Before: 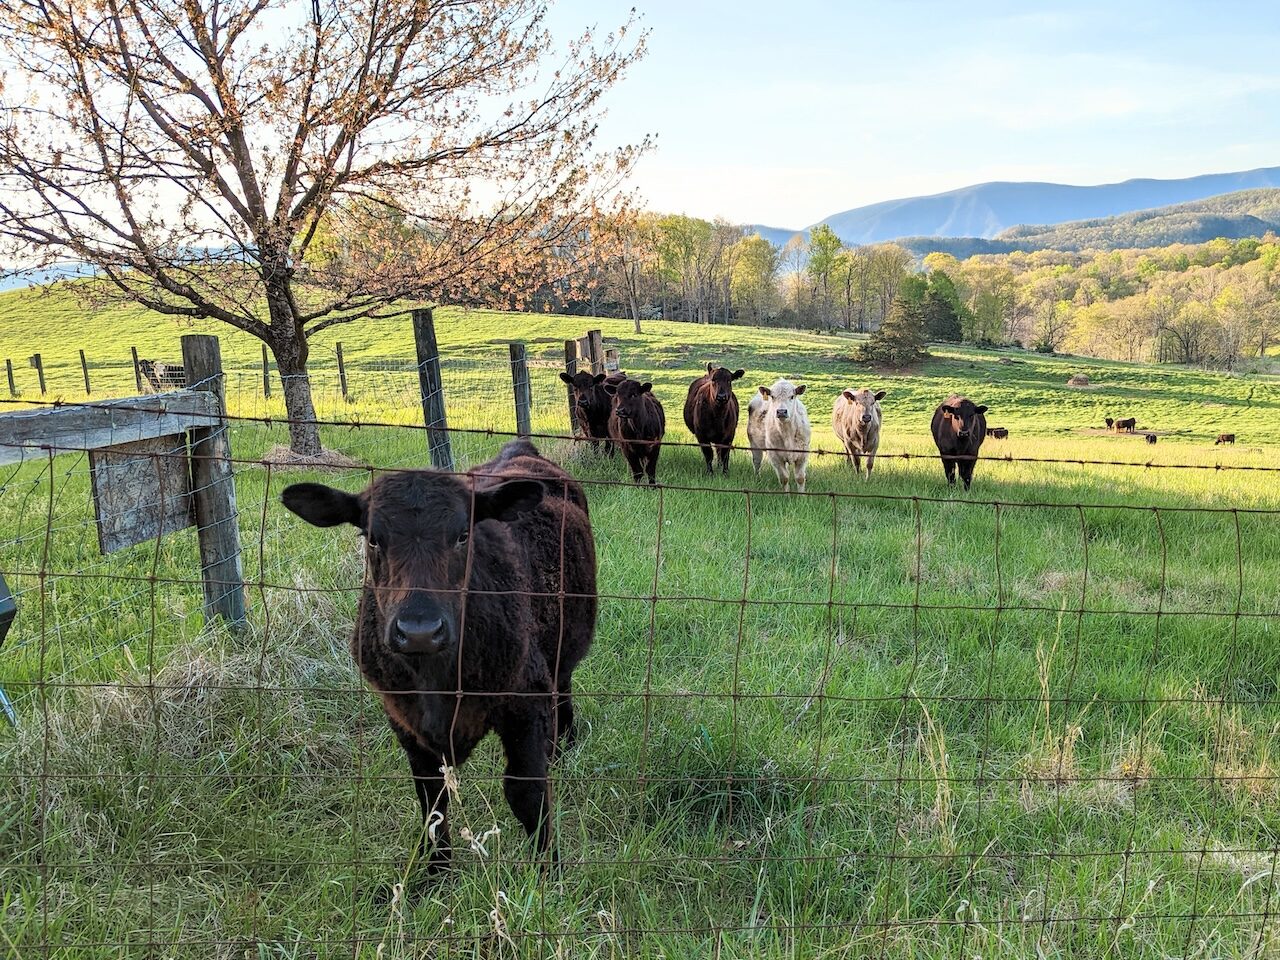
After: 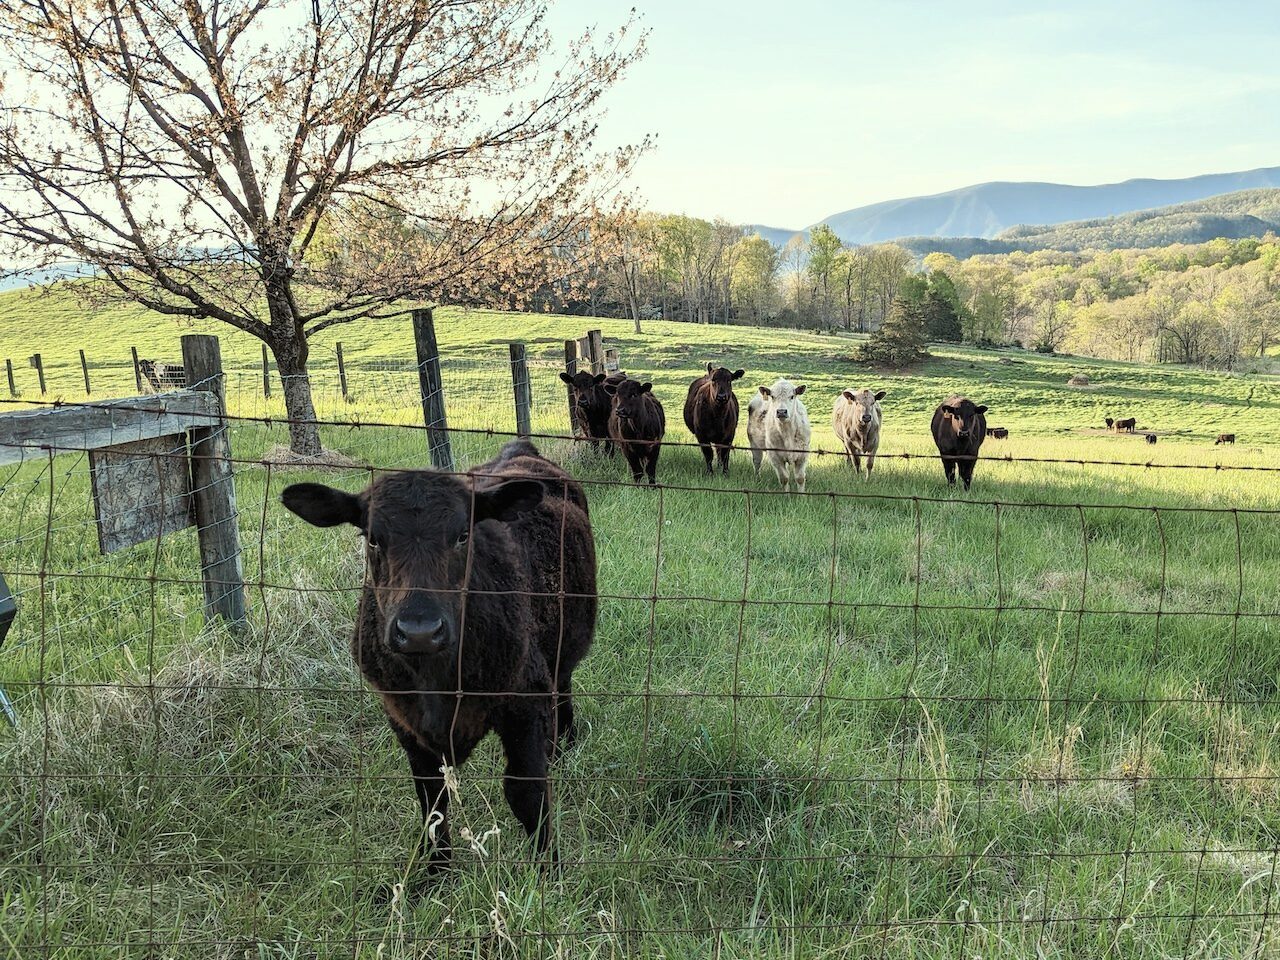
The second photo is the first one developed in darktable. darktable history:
color correction: highlights a* -4.49, highlights b* 6.77
contrast brightness saturation: contrast 0.104, saturation -0.302
local contrast: mode bilateral grid, contrast 99, coarseness 100, detail 91%, midtone range 0.2
